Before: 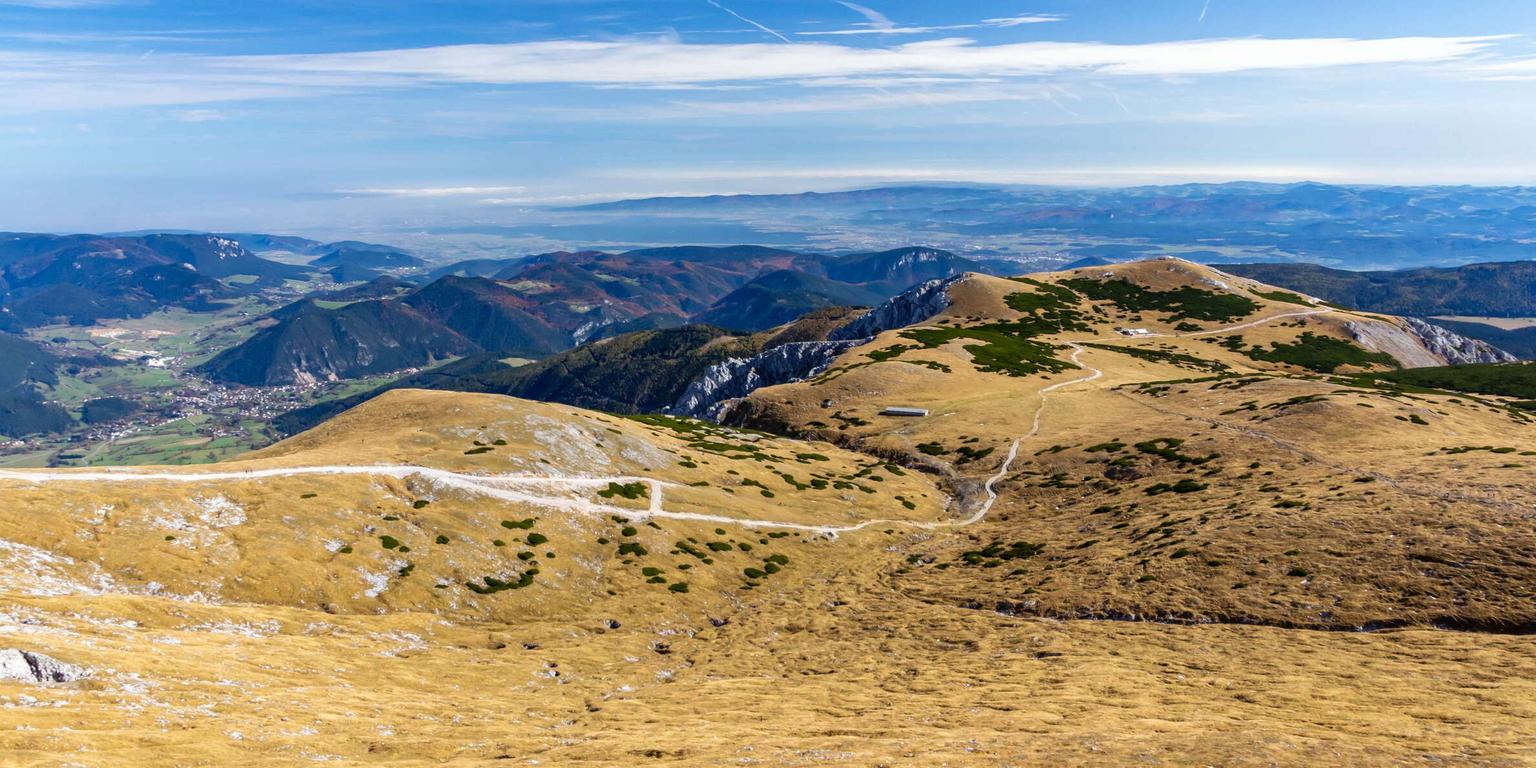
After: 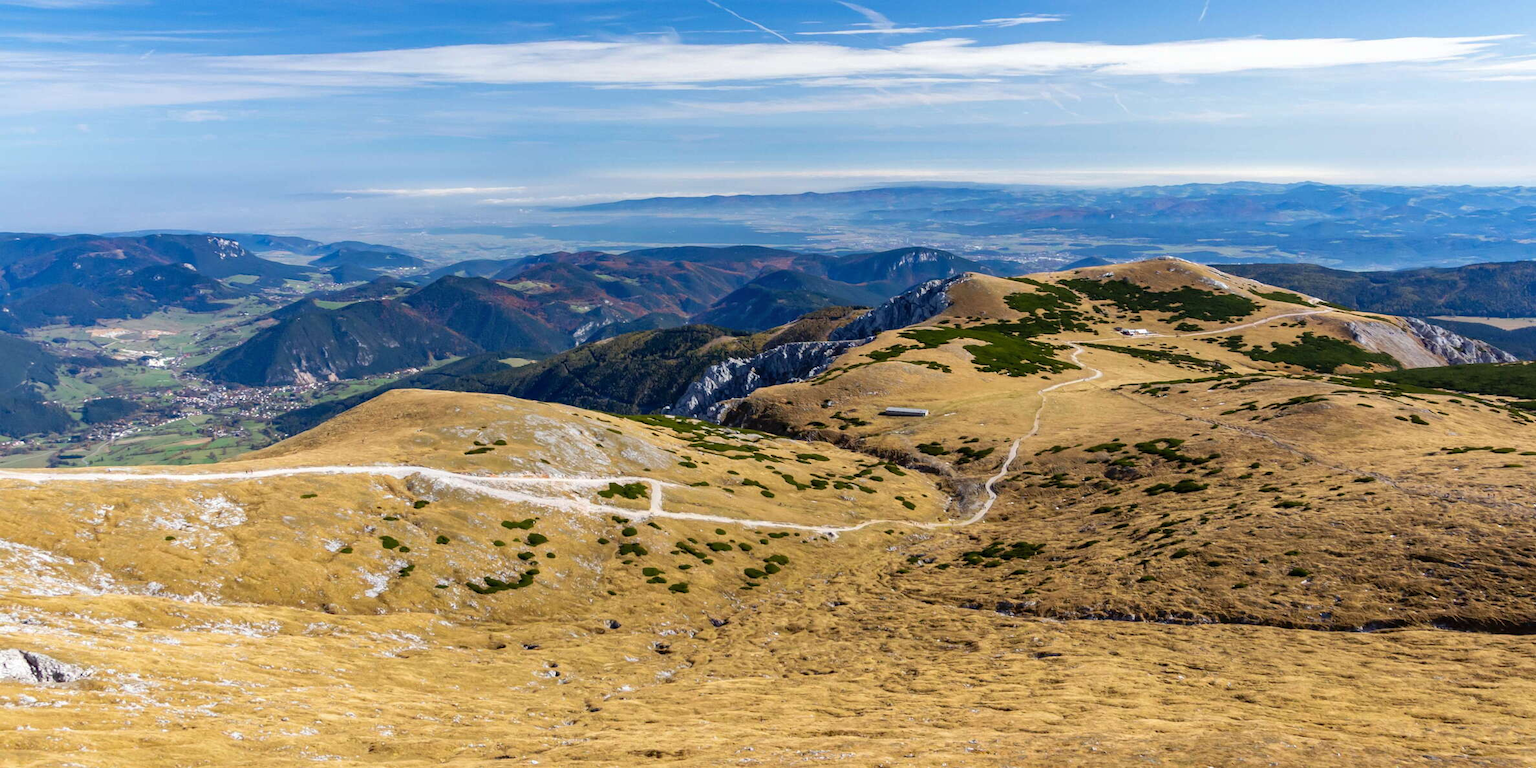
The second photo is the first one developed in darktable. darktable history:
shadows and highlights: shadows 25.6, highlights -24.48
